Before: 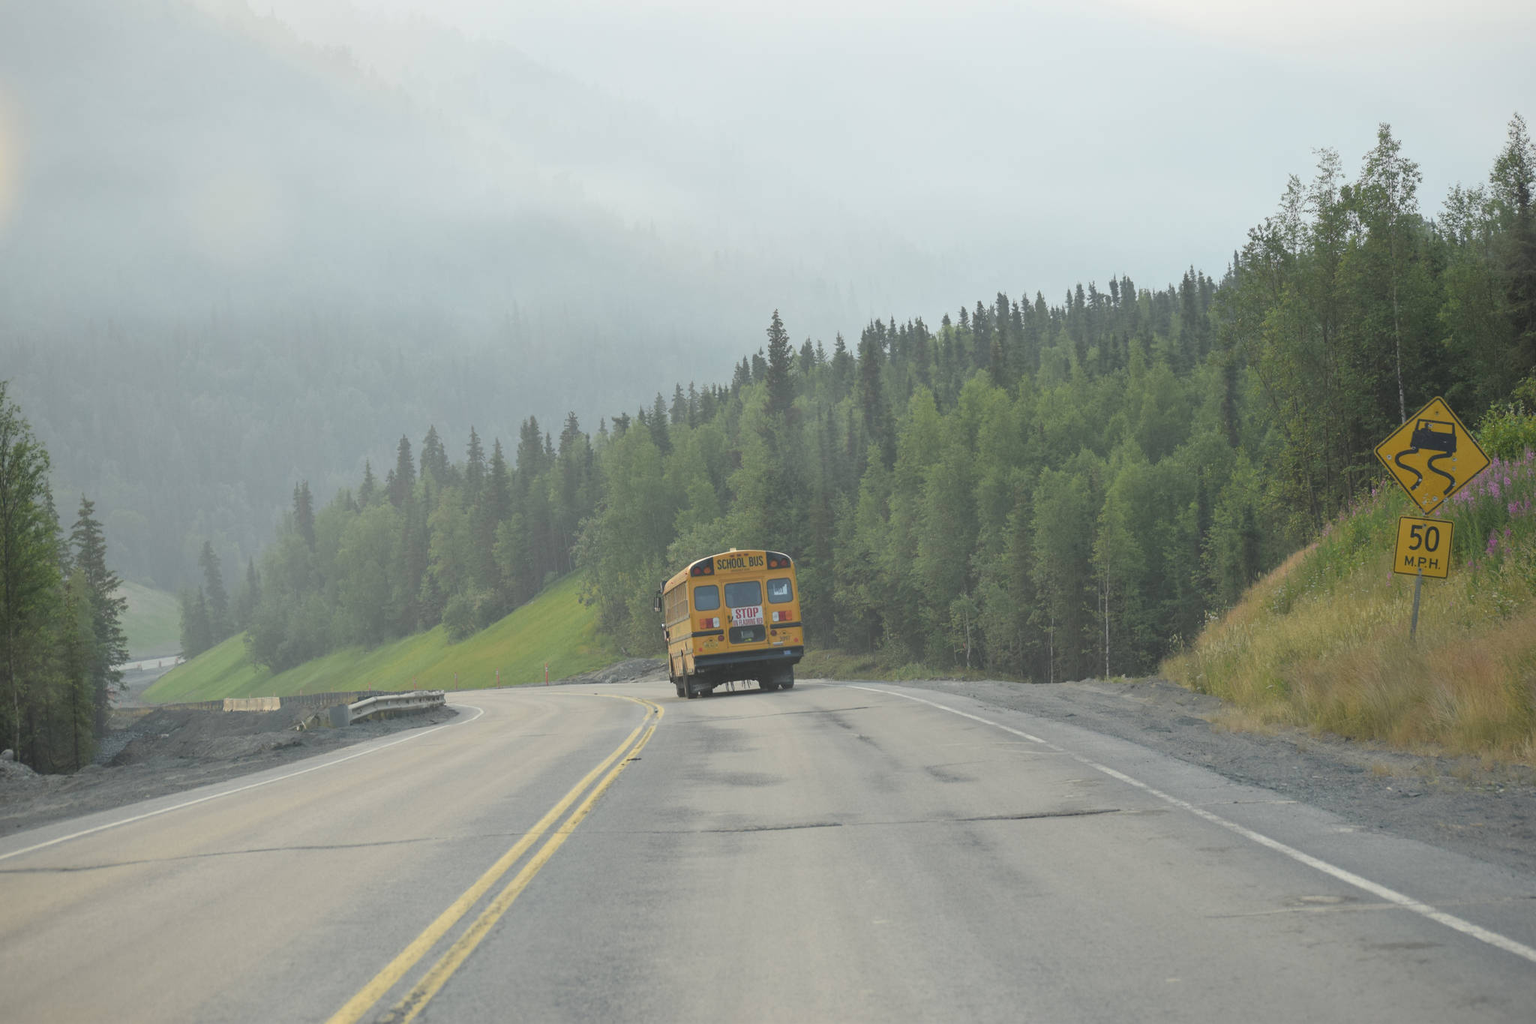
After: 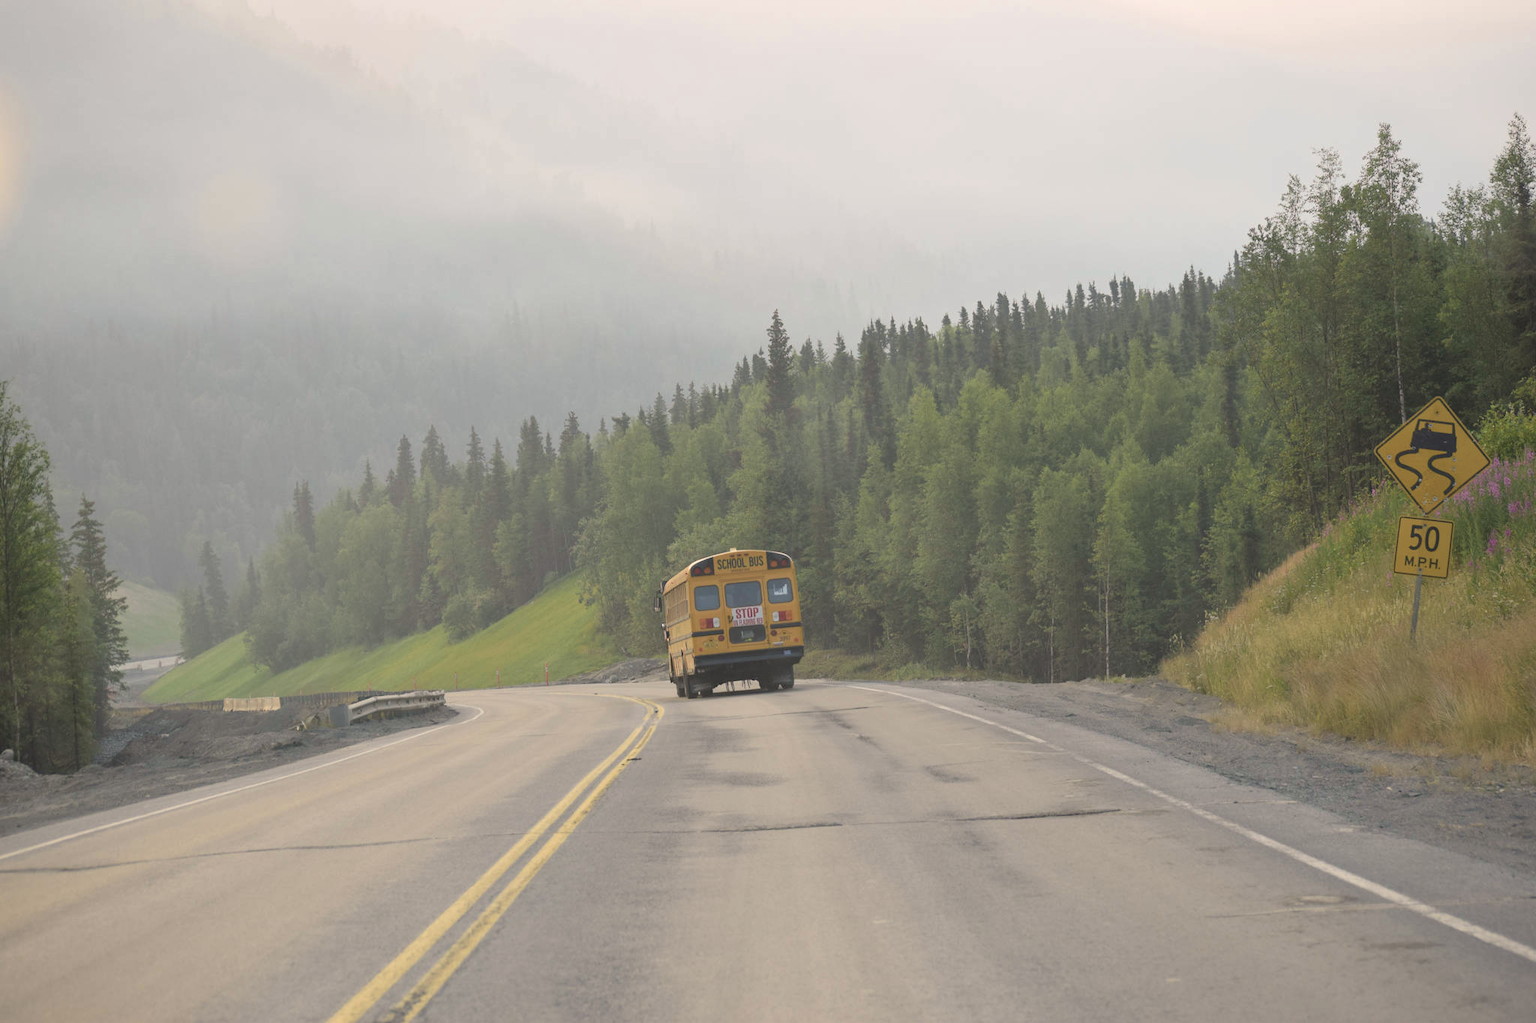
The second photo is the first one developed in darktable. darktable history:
fill light: on, module defaults
velvia: strength 45%
color correction: highlights a* 5.59, highlights b* 5.24, saturation 0.68
